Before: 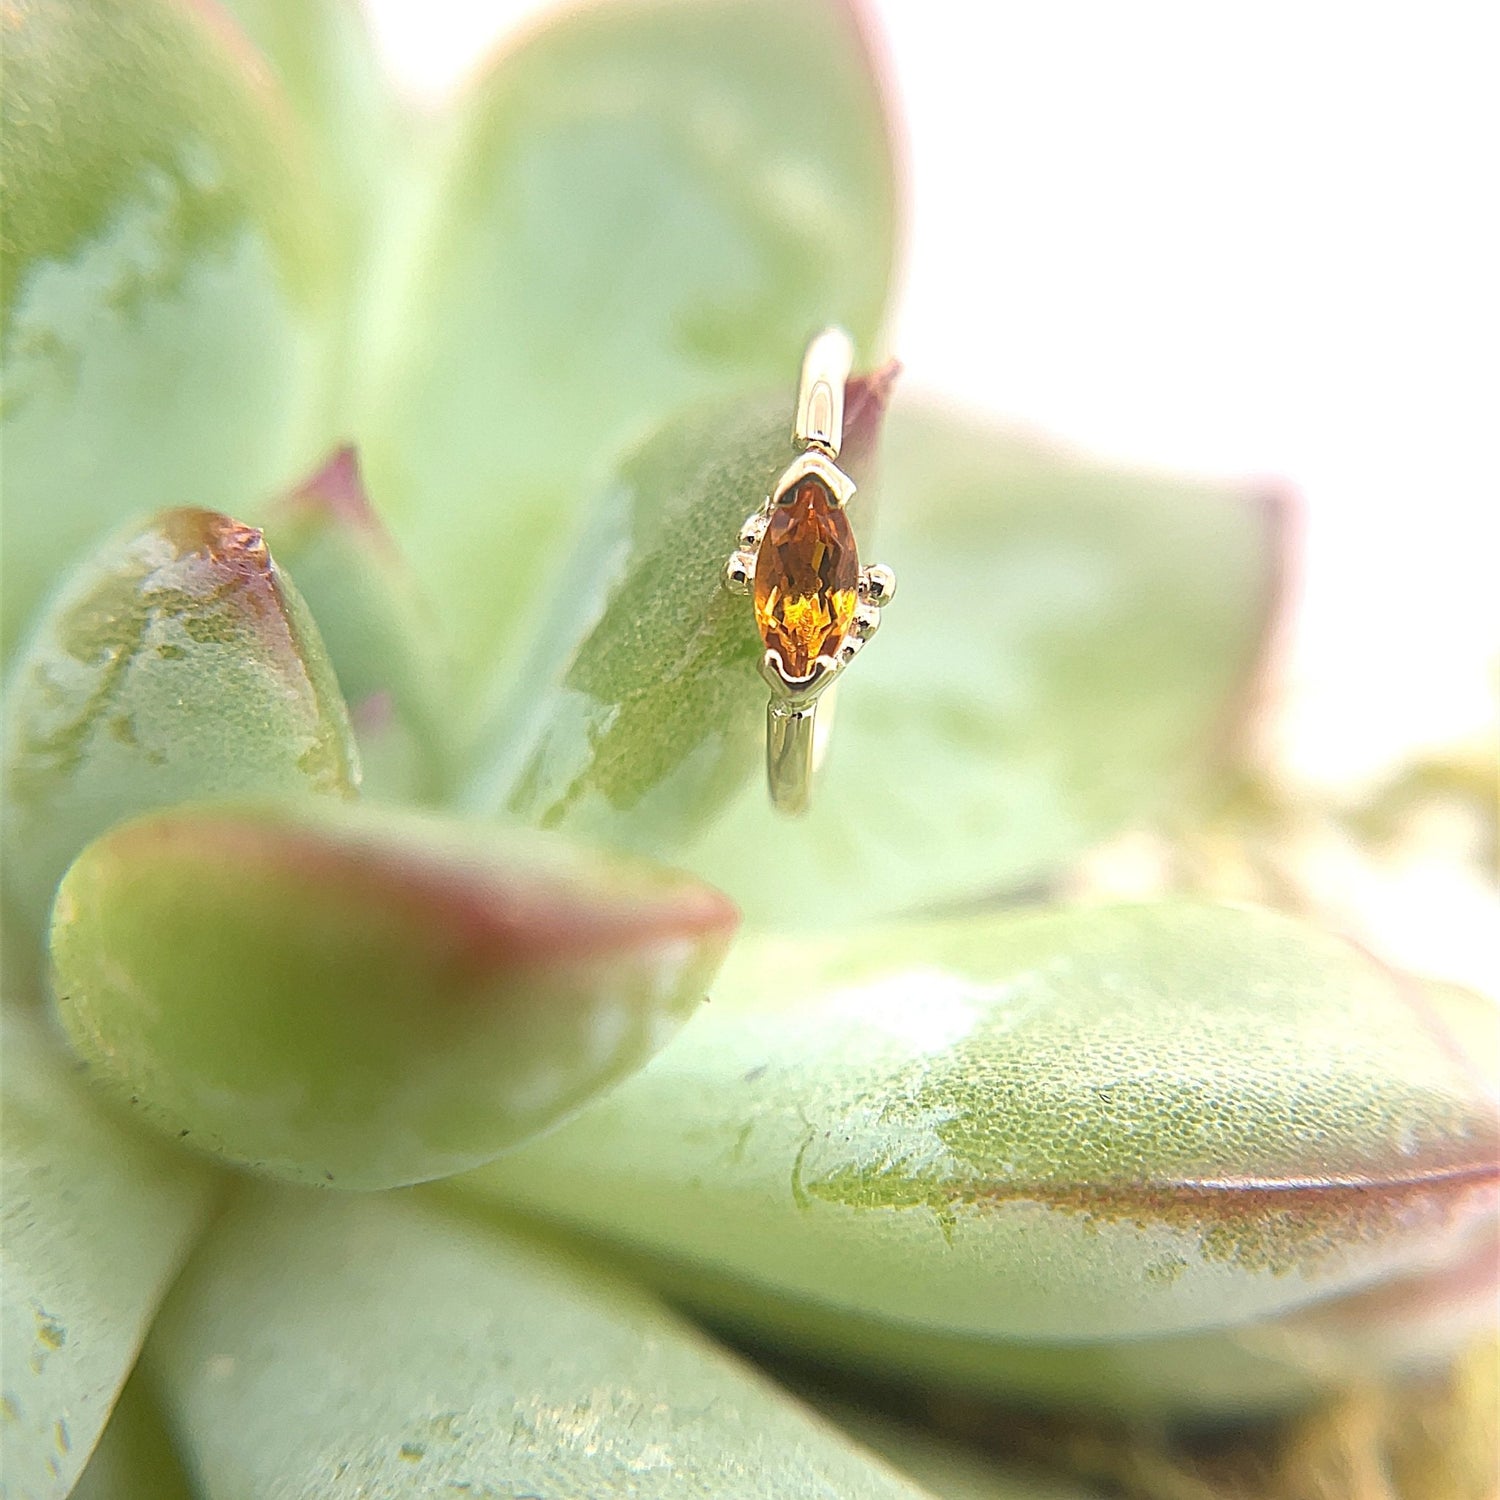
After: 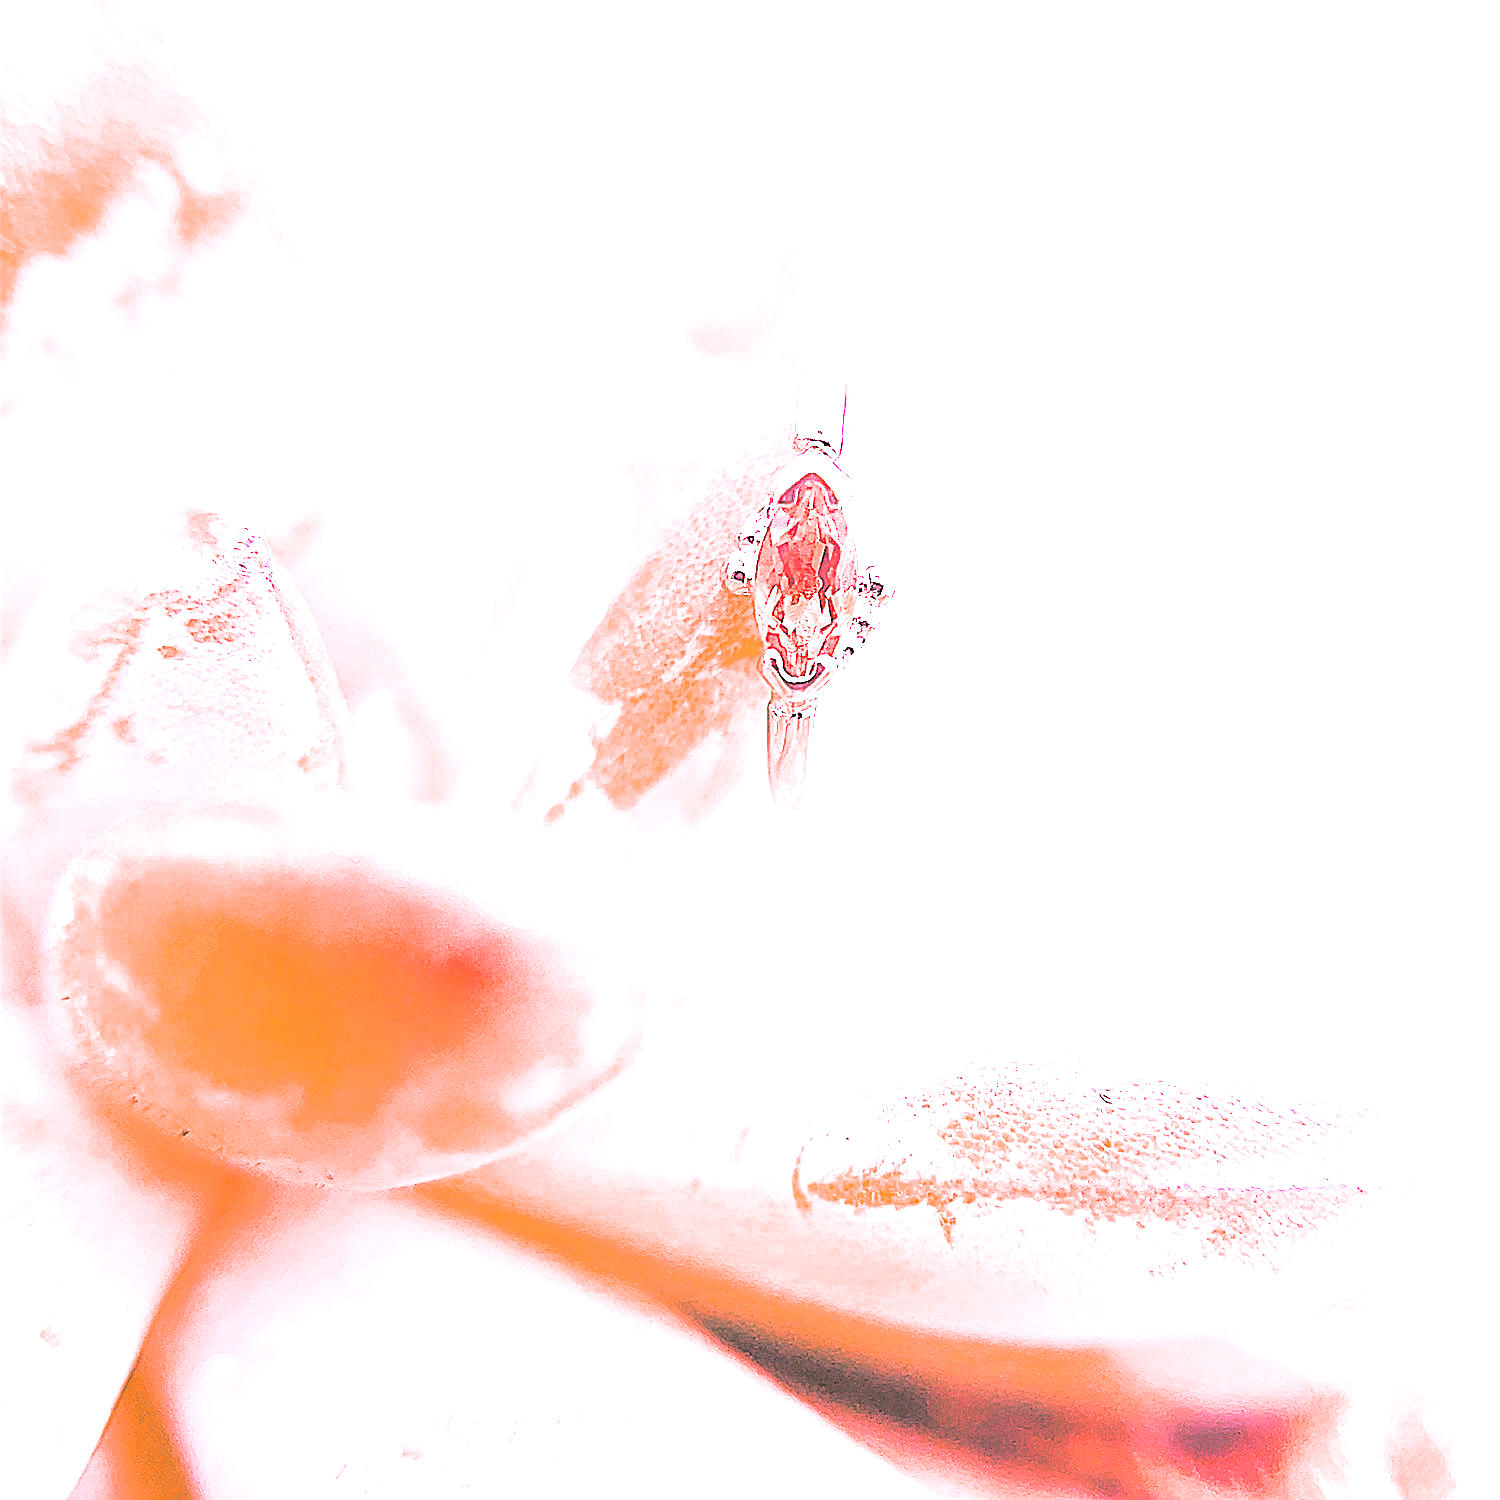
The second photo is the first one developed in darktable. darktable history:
sharpen: radius 1.4, amount 1.25, threshold 0.7
tone curve: curves: ch0 [(0, 0) (0.004, 0.001) (0.133, 0.112) (0.325, 0.362) (0.832, 0.893) (1, 1)], color space Lab, linked channels, preserve colors none
local contrast: mode bilateral grid, contrast 15, coarseness 36, detail 105%, midtone range 0.2
contrast brightness saturation: contrast 0.39, brightness 0.53
split-toning: shadows › hue 201.6°, shadows › saturation 0.16, highlights › hue 50.4°, highlights › saturation 0.2, balance -49.9
white balance: red 2.215, blue 1.705
color zones: curves: ch0 [(0, 0.48) (0.209, 0.398) (0.305, 0.332) (0.429, 0.493) (0.571, 0.5) (0.714, 0.5) (0.857, 0.5) (1, 0.48)]; ch1 [(0, 0.633) (0.143, 0.586) (0.286, 0.489) (0.429, 0.448) (0.571, 0.31) (0.714, 0.335) (0.857, 0.492) (1, 0.633)]; ch2 [(0, 0.448) (0.143, 0.498) (0.286, 0.5) (0.429, 0.5) (0.571, 0.5) (0.714, 0.5) (0.857, 0.5) (1, 0.448)]
color correction: highlights a* -0.482, highlights b* 9.48, shadows a* -9.48, shadows b* 0.803
